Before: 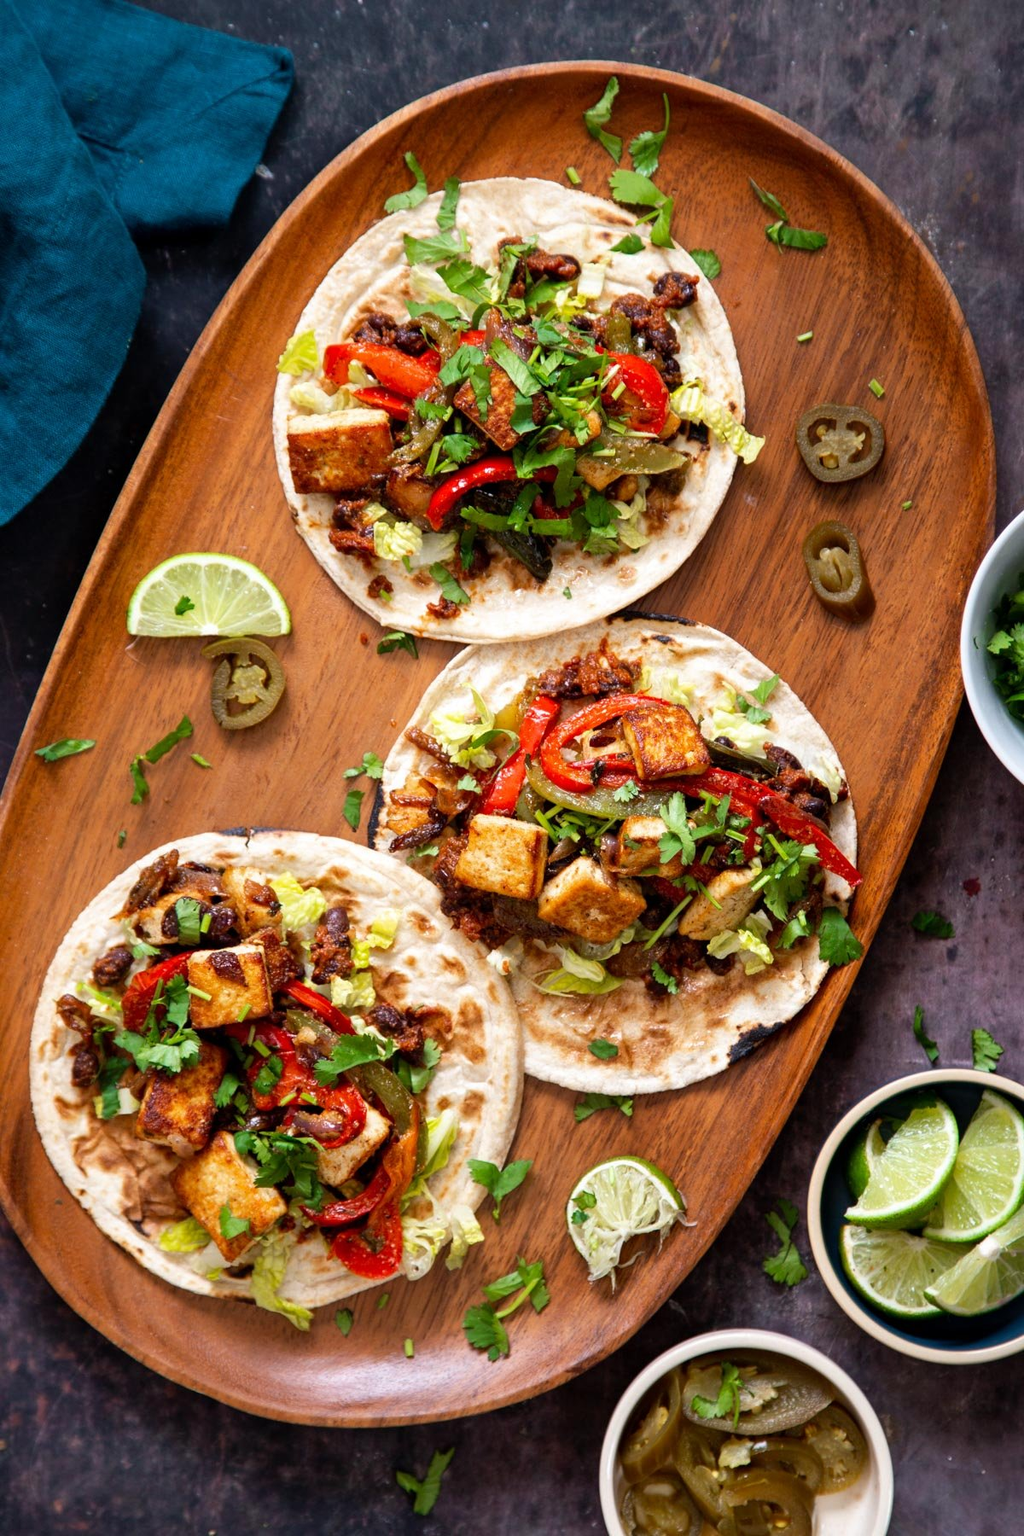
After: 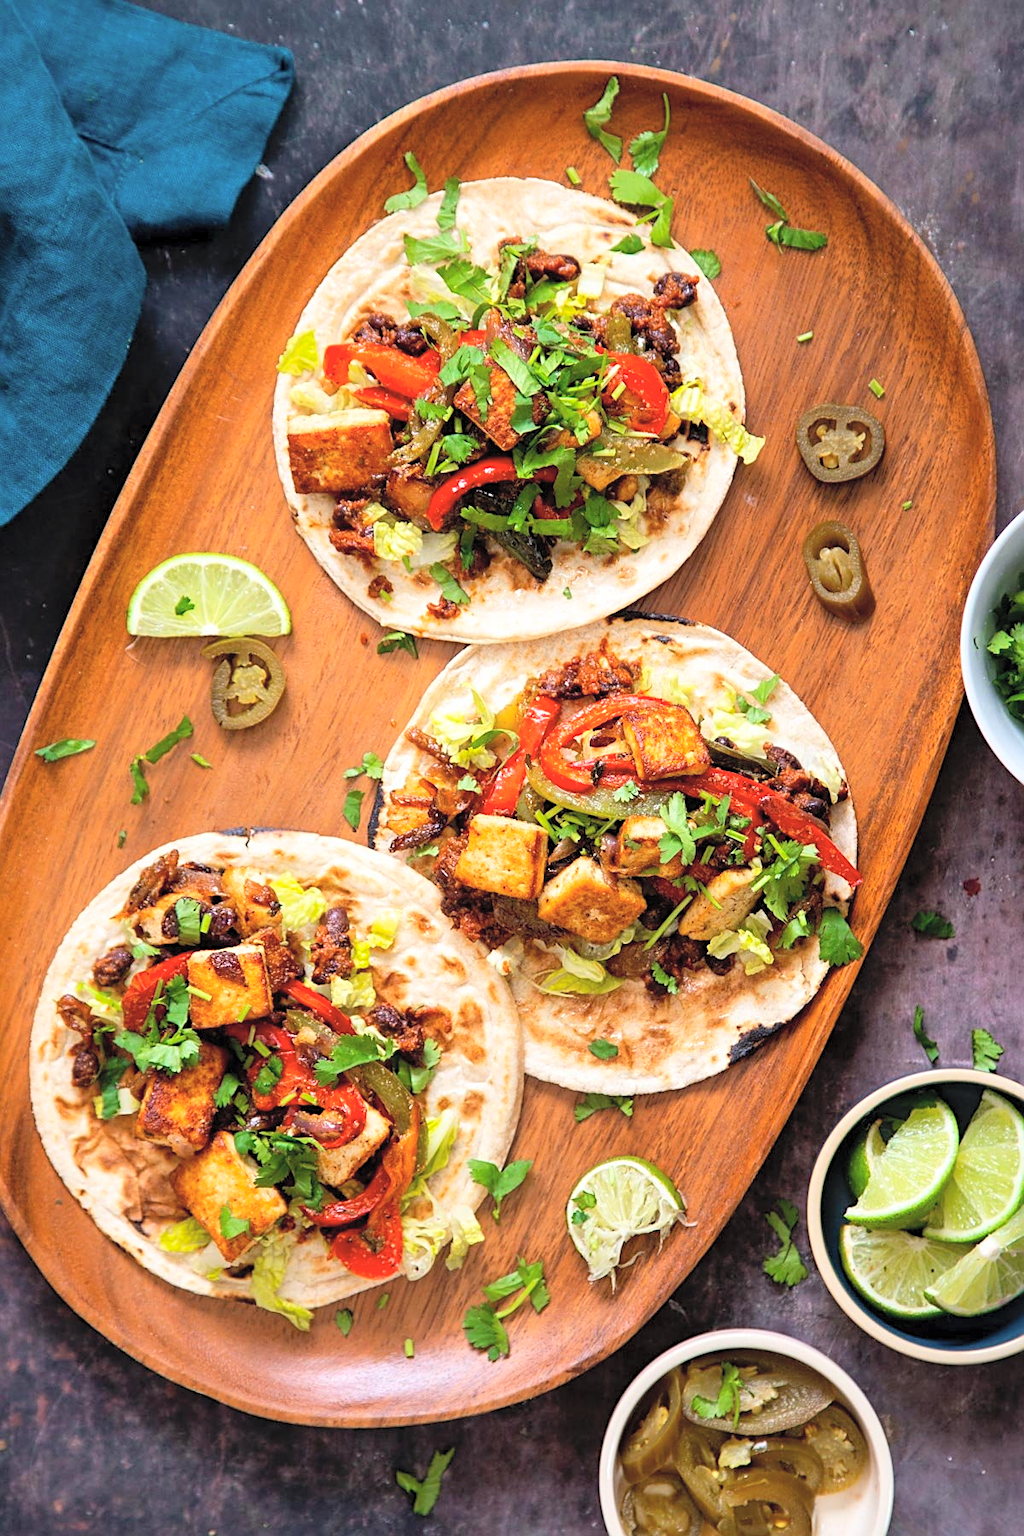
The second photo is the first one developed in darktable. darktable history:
sharpen: on, module defaults
contrast brightness saturation: contrast 0.104, brightness 0.305, saturation 0.136
color balance rgb: perceptual saturation grading › global saturation 0.406%, global vibrance 6.012%
